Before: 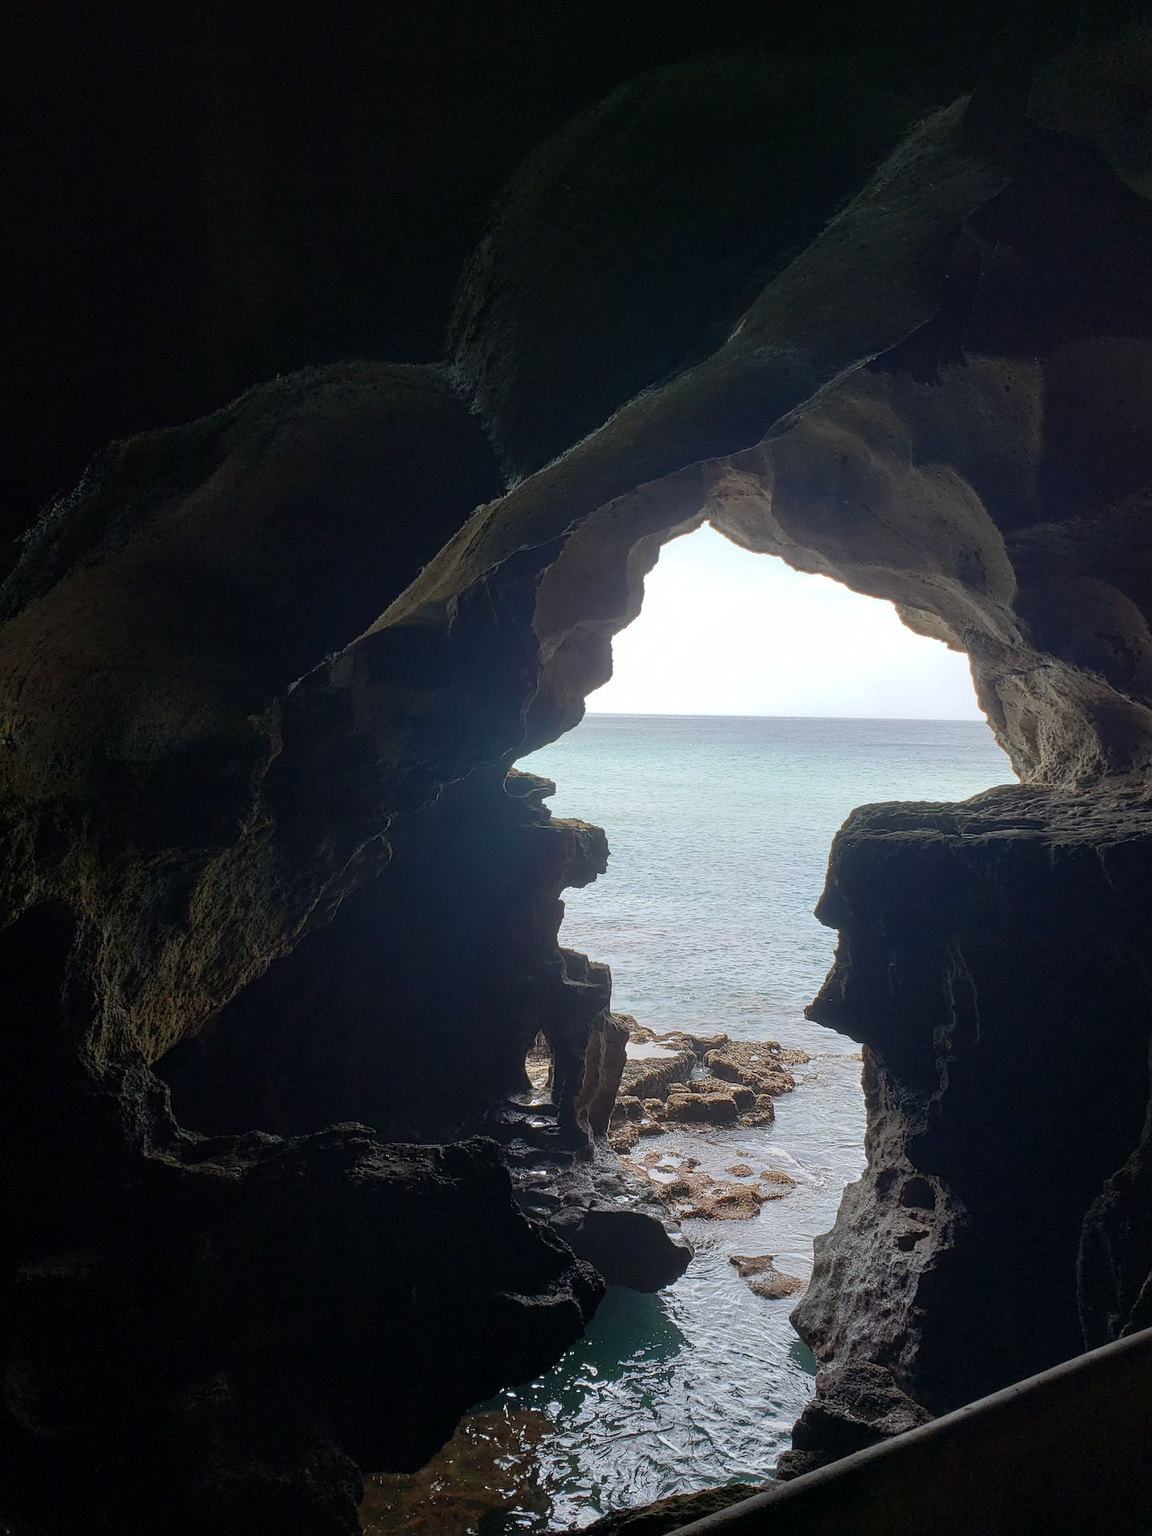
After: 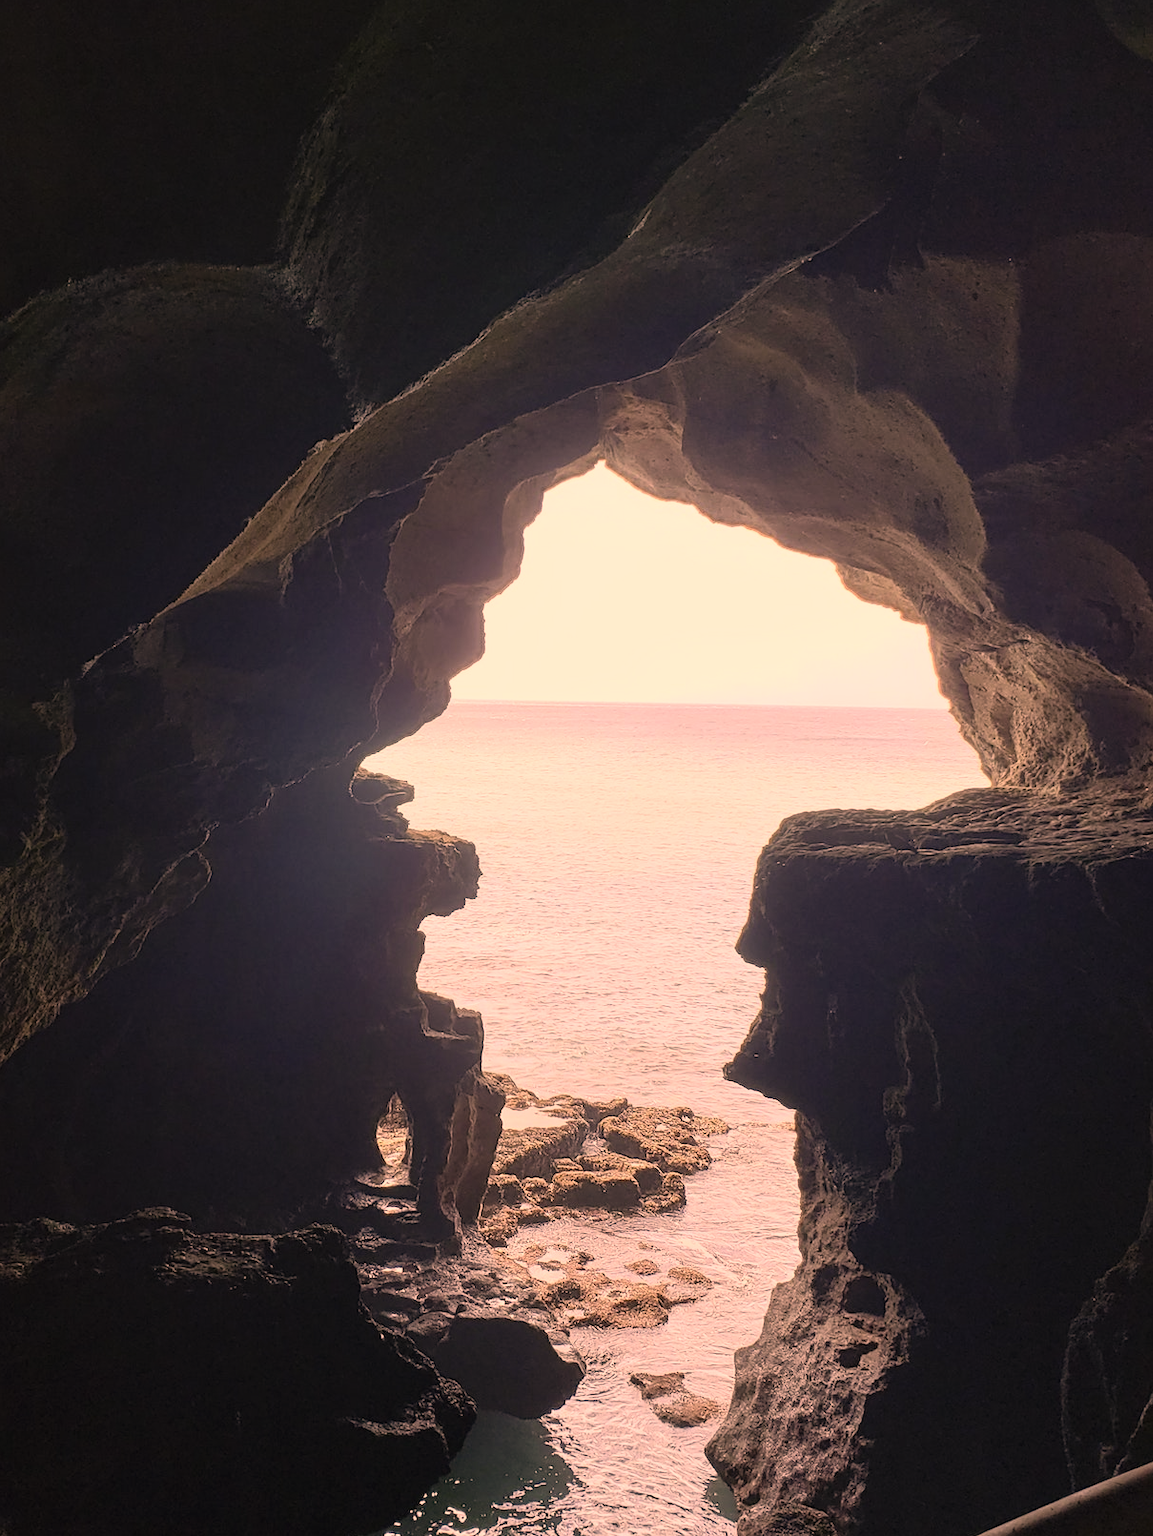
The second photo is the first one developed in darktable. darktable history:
contrast brightness saturation: contrast 0.196, brightness 0.165, saturation 0.22
exposure: black level correction -0.001, exposure 0.08 EV, compensate exposure bias true, compensate highlight preservation false
color correction: highlights a* 39.83, highlights b* 39.68, saturation 0.692
color zones: curves: ch0 [(0.25, 0.5) (0.423, 0.5) (0.443, 0.5) (0.521, 0.756) (0.568, 0.5) (0.576, 0.5) (0.75, 0.5)]; ch1 [(0.25, 0.5) (0.423, 0.5) (0.443, 0.5) (0.539, 0.873) (0.624, 0.565) (0.631, 0.5) (0.75, 0.5)]
crop: left 19.298%, top 9.794%, bottom 9.621%
